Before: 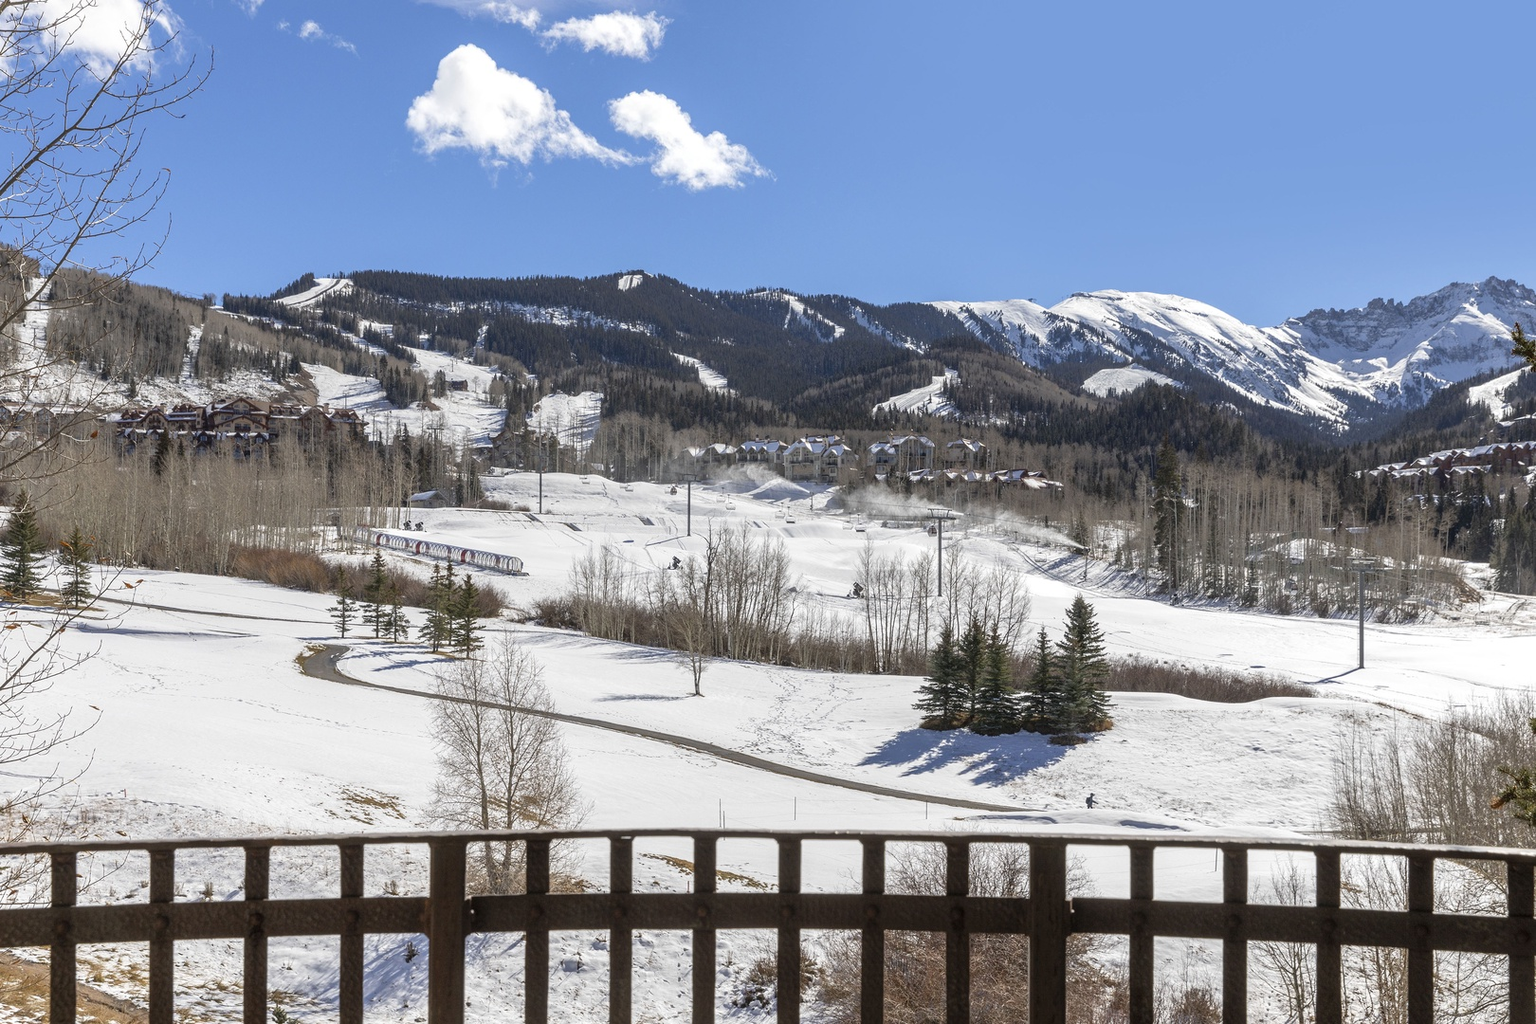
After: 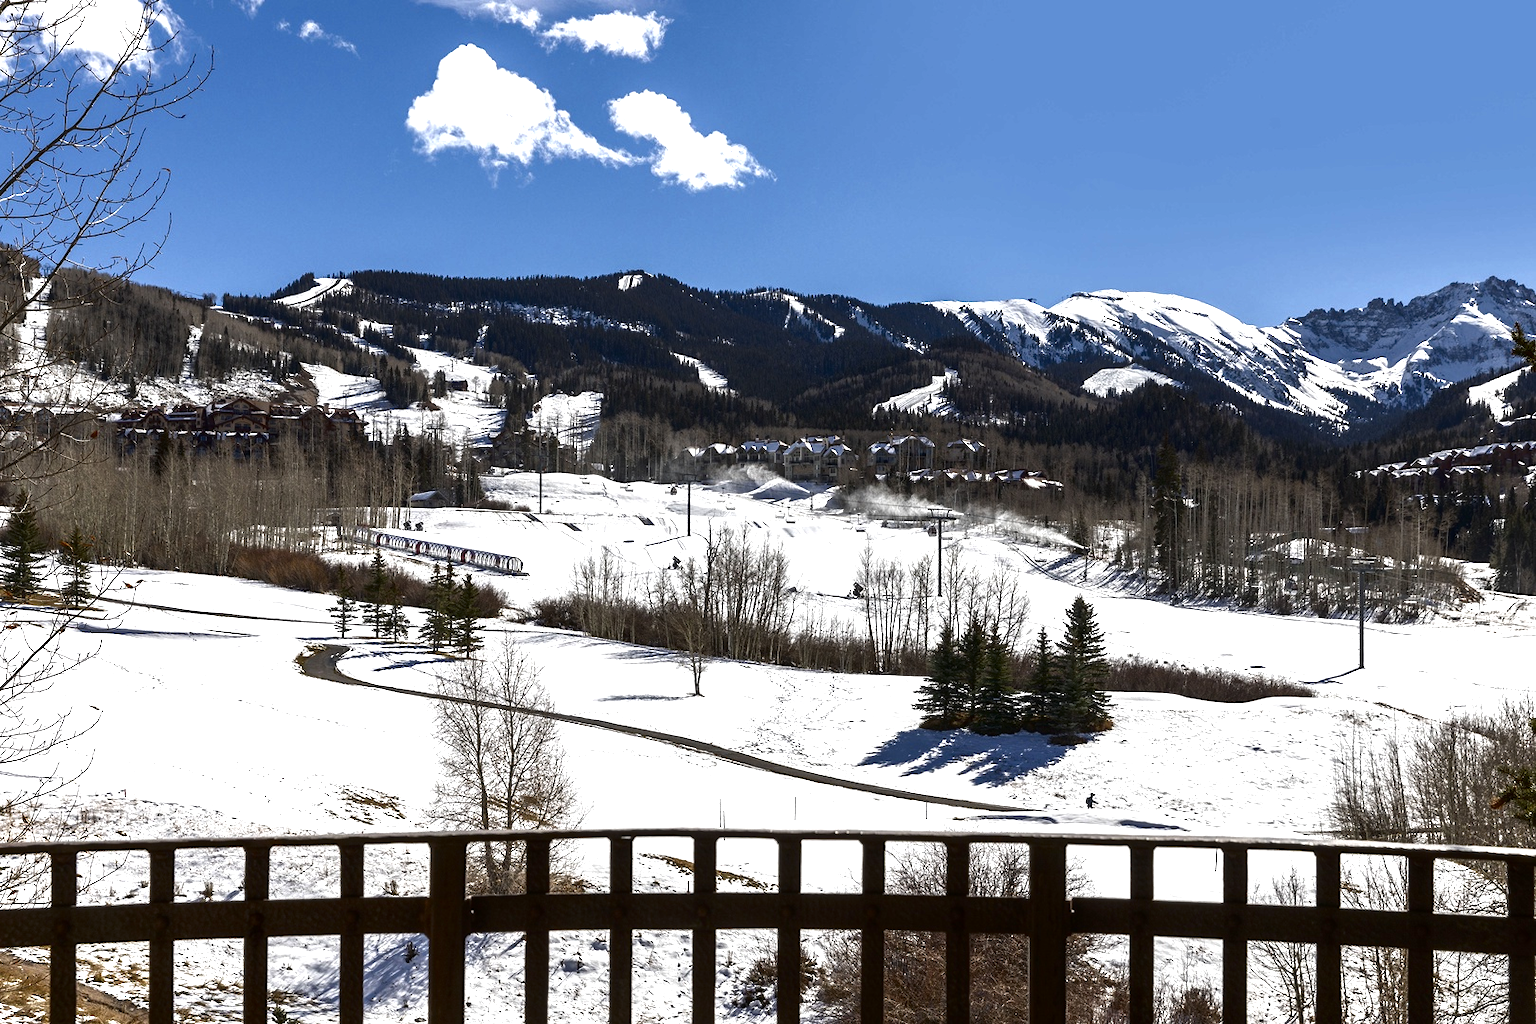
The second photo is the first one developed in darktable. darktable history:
contrast brightness saturation: brightness -0.524
exposure: black level correction -0.005, exposure 0.625 EV, compensate highlight preservation false
